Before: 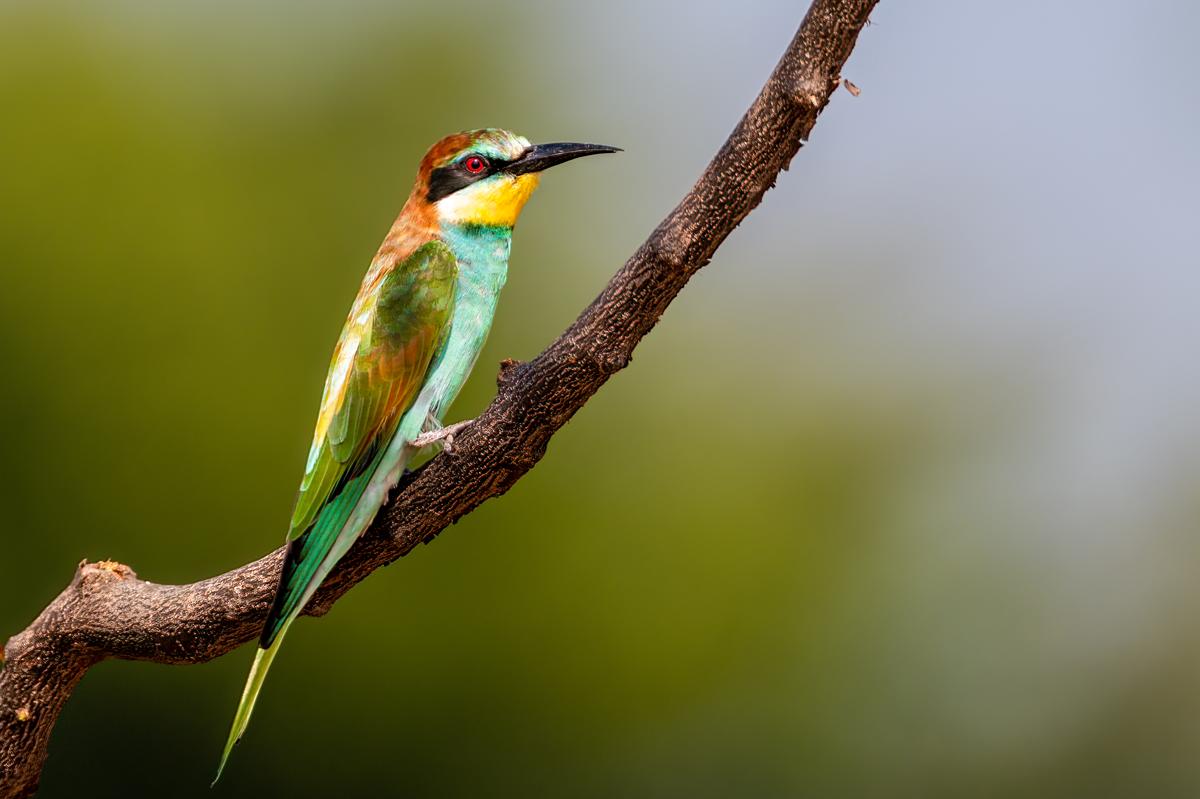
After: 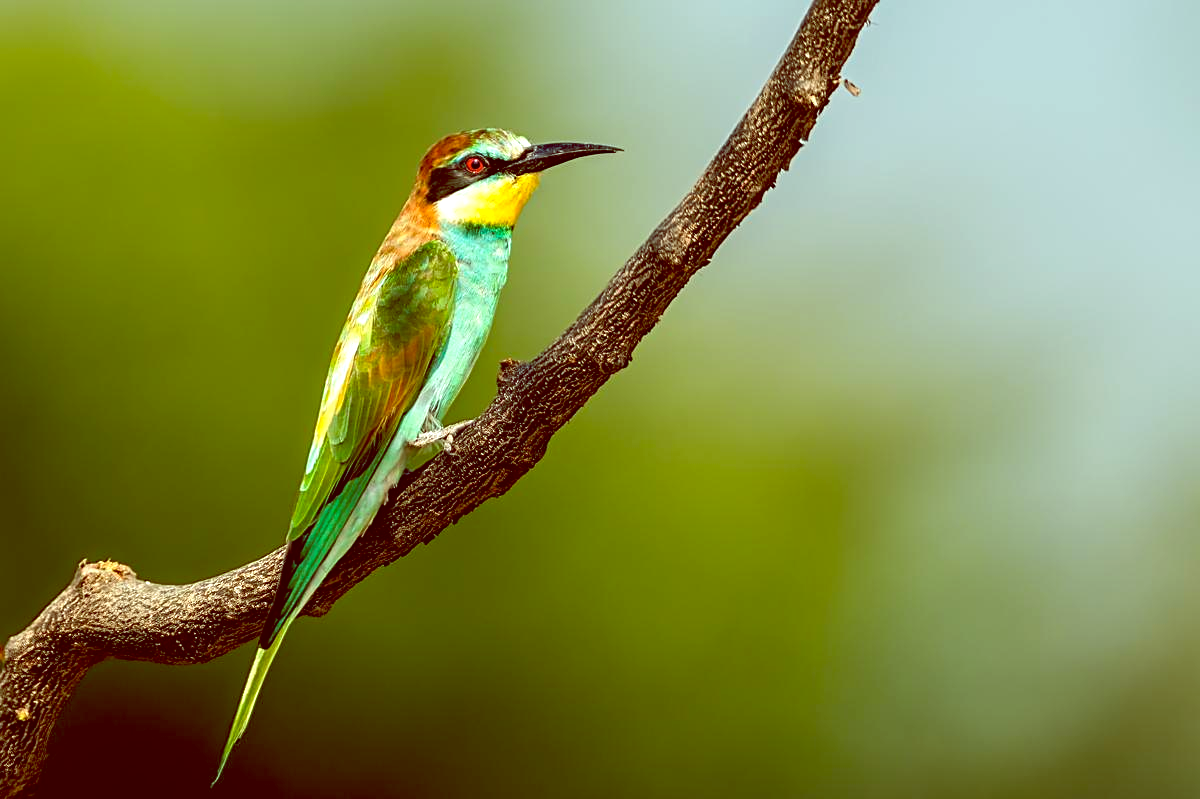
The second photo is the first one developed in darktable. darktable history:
exposure: exposure 0.485 EV, compensate highlight preservation false
sharpen: radius 2.529, amount 0.323
color balance: lift [1, 1.015, 0.987, 0.985], gamma [1, 0.959, 1.042, 0.958], gain [0.927, 0.938, 1.072, 0.928], contrast 1.5%
